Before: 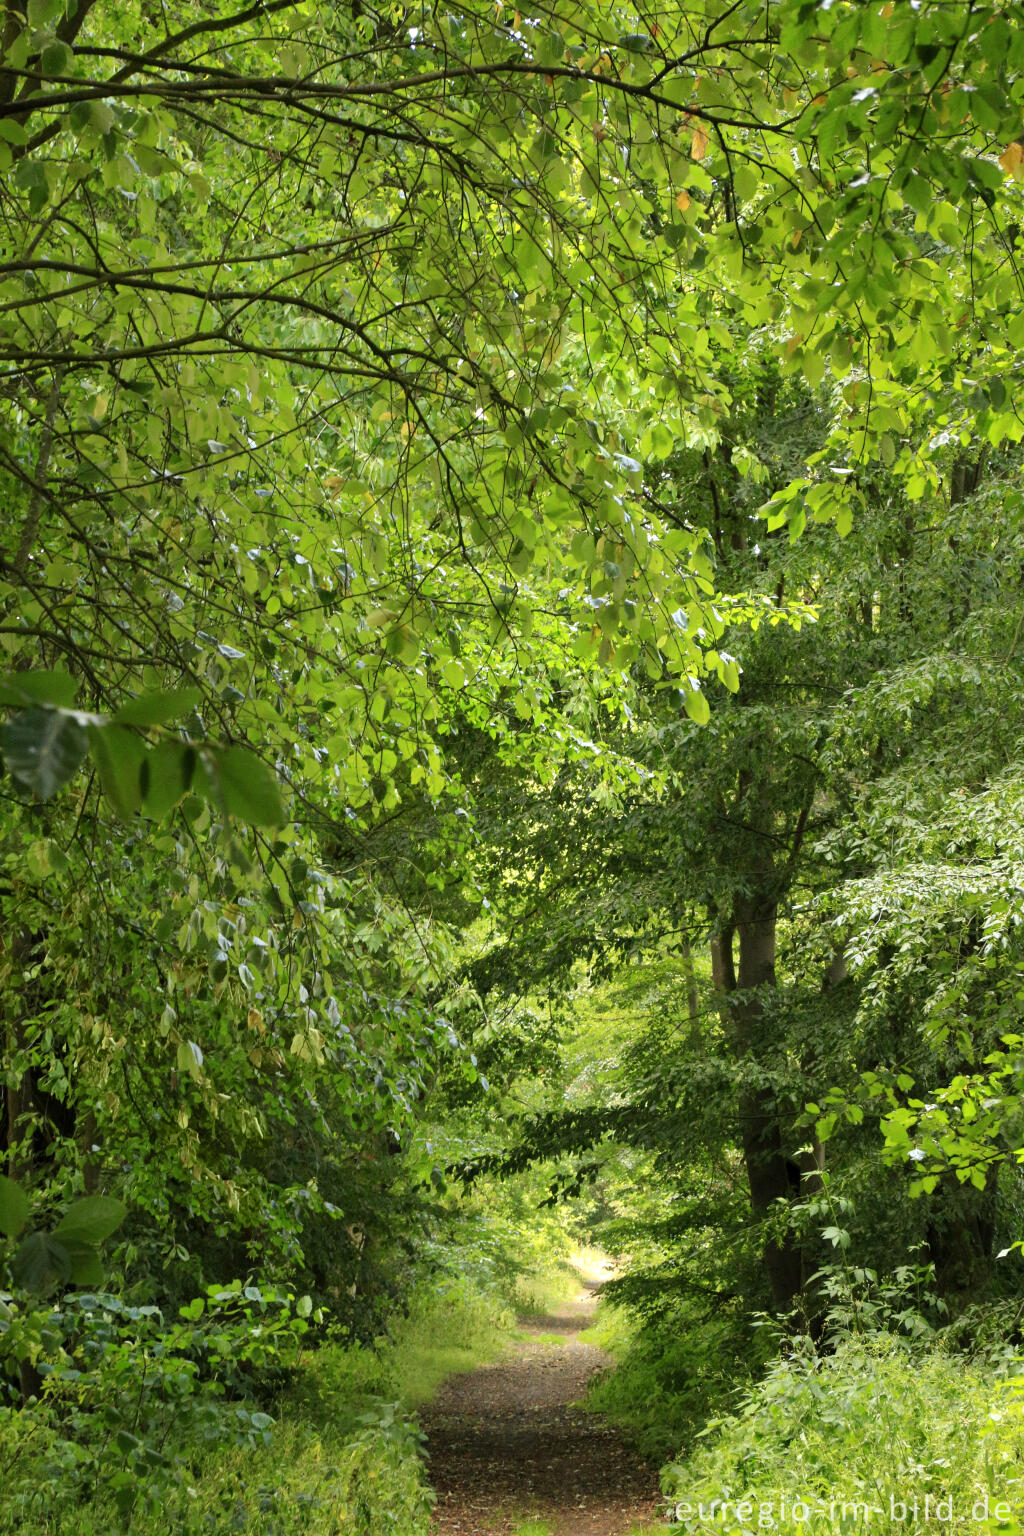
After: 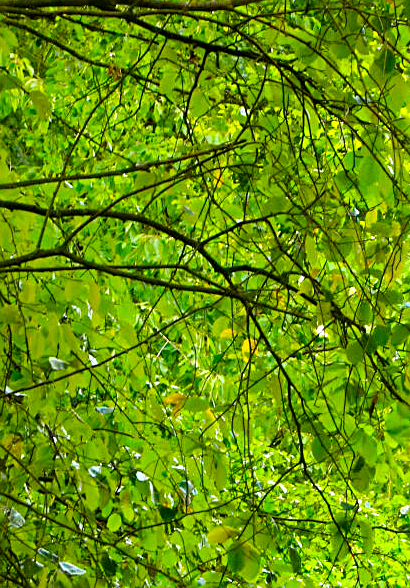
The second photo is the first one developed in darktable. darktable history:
crop: left 15.586%, top 5.428%, right 44.28%, bottom 56.273%
sharpen: on, module defaults
shadows and highlights: soften with gaussian
color balance rgb: shadows lift › luminance -19.885%, perceptual saturation grading › global saturation 31.212%, global vibrance 31.585%
exposure: exposure 0.299 EV, compensate highlight preservation false
